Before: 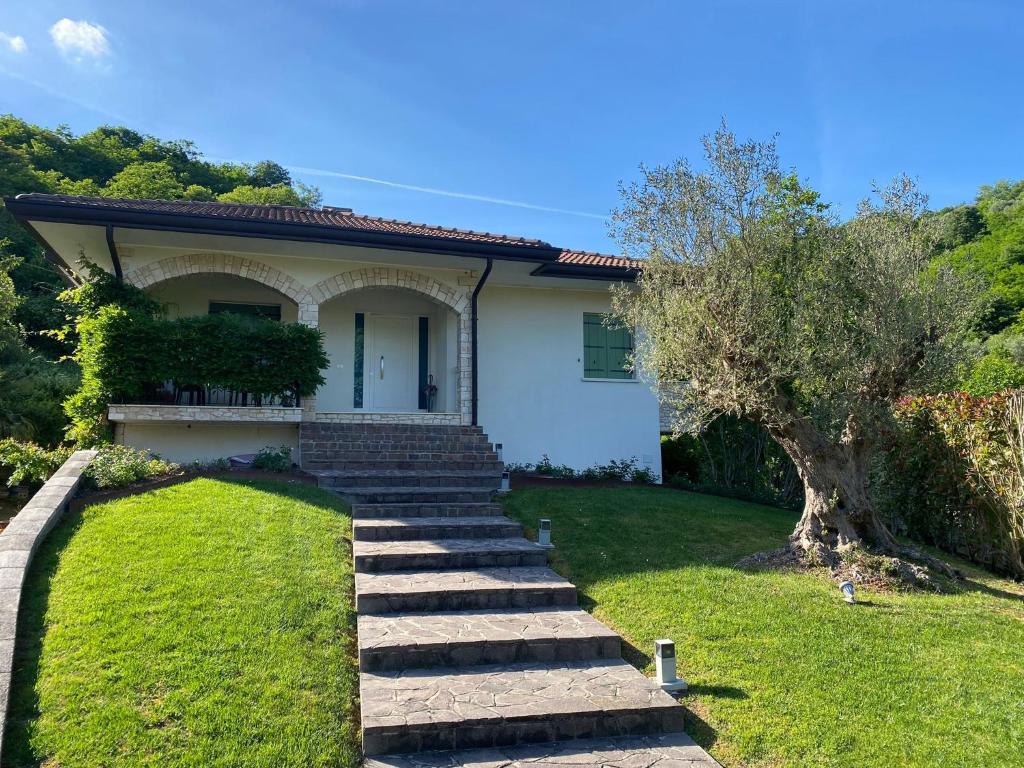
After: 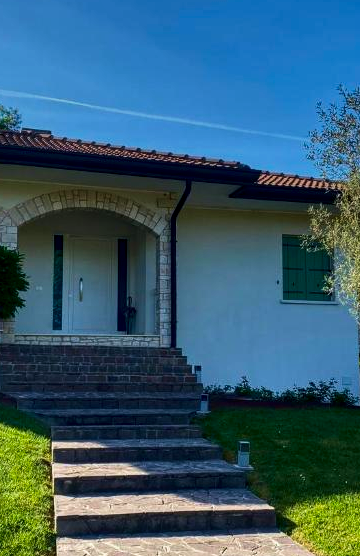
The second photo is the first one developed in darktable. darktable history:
local contrast: on, module defaults
contrast brightness saturation: contrast 0.12, brightness -0.12, saturation 0.2
exposure: compensate highlight preservation false
graduated density: on, module defaults
crop and rotate: left 29.476%, top 10.214%, right 35.32%, bottom 17.333%
velvia: on, module defaults
